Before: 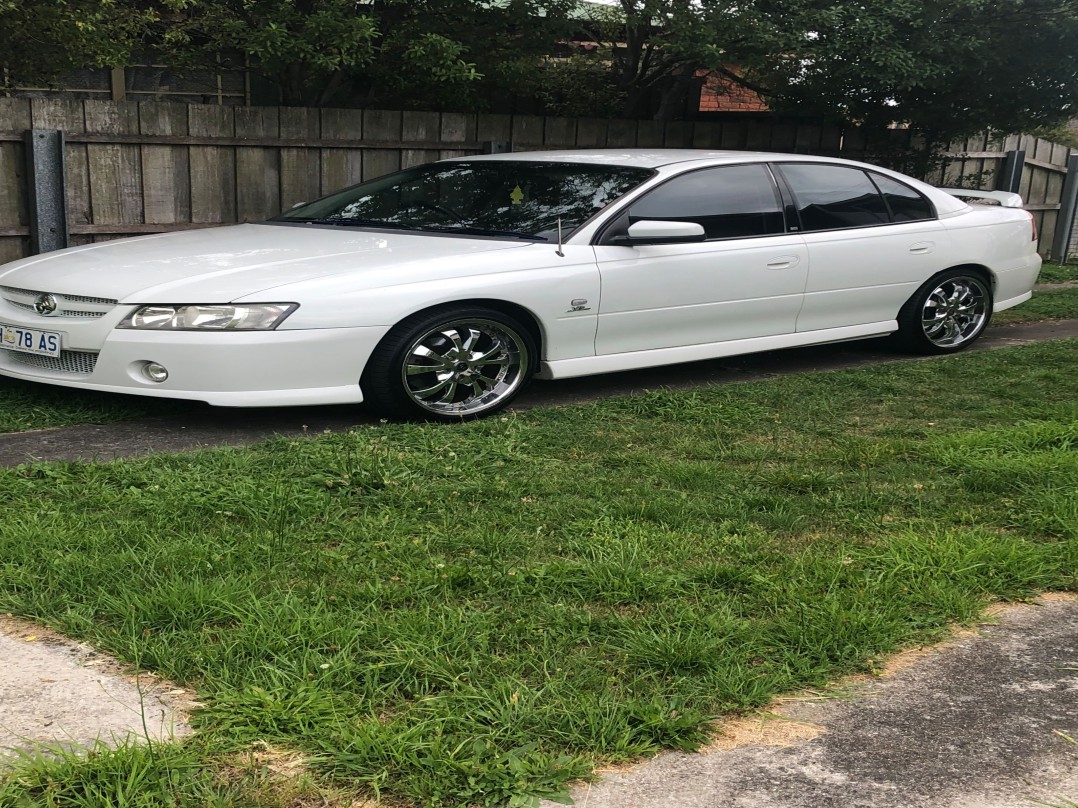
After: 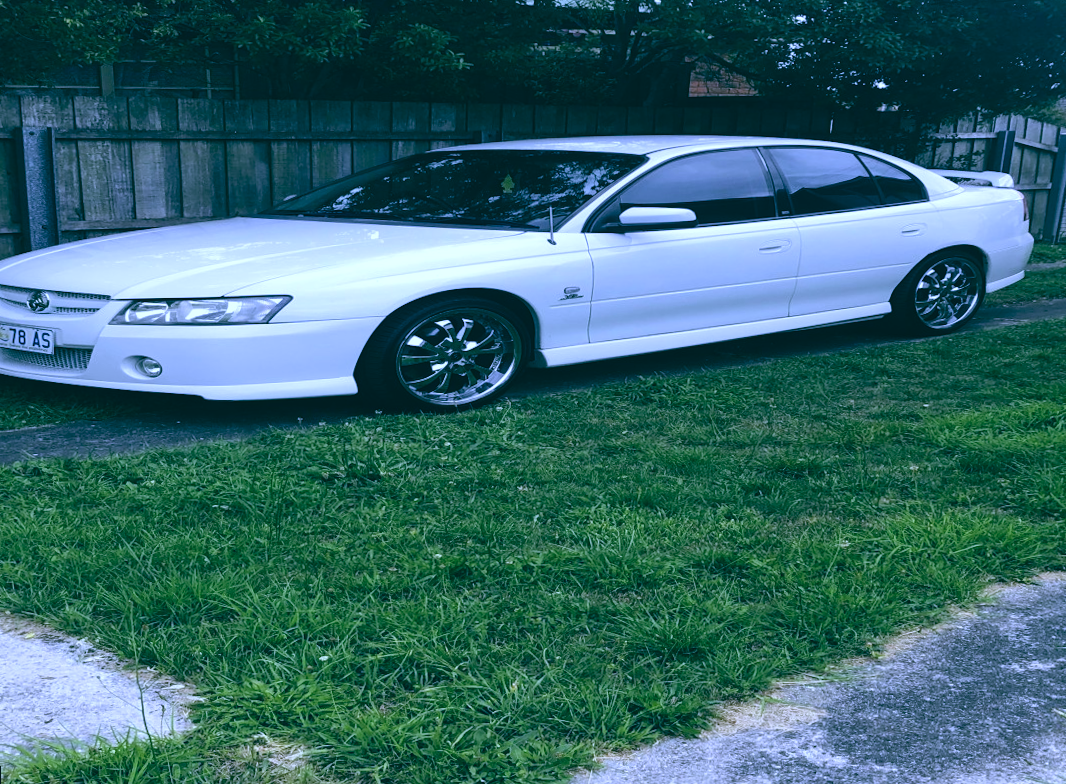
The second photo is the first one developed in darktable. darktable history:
color balance: lift [1.005, 0.99, 1.007, 1.01], gamma [1, 0.979, 1.011, 1.021], gain [0.923, 1.098, 1.025, 0.902], input saturation 90.45%, contrast 7.73%, output saturation 105.91%
rotate and perspective: rotation -1°, crop left 0.011, crop right 0.989, crop top 0.025, crop bottom 0.975
white balance: red 0.766, blue 1.537
